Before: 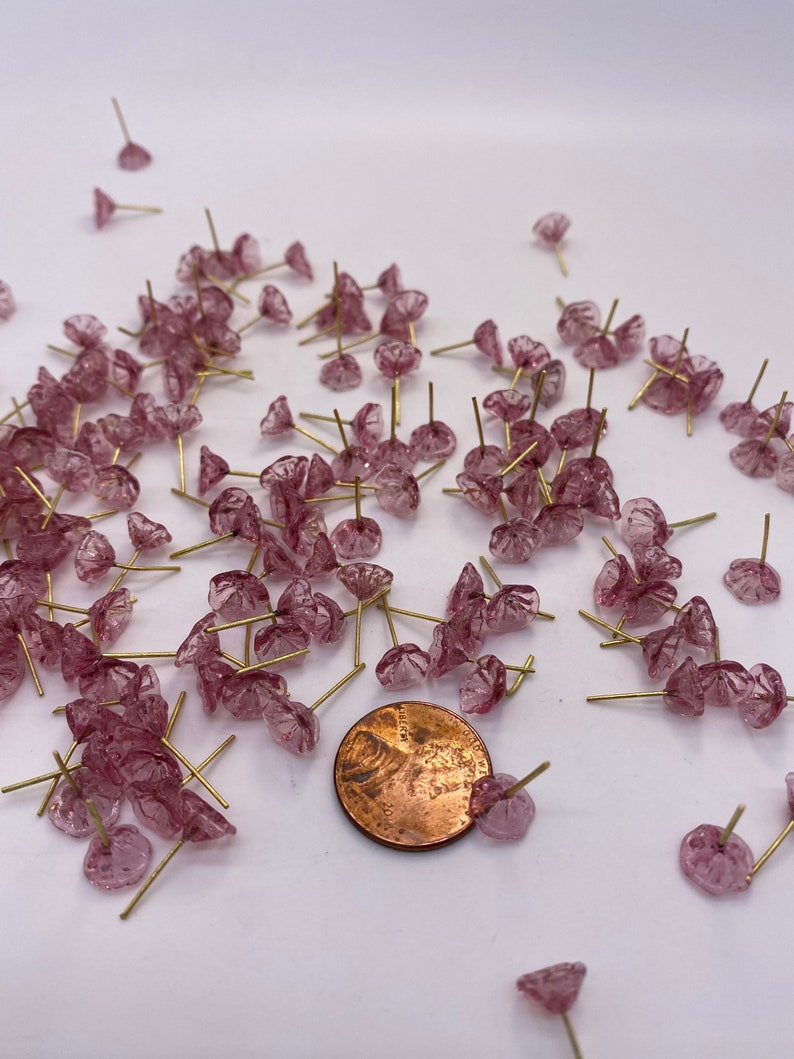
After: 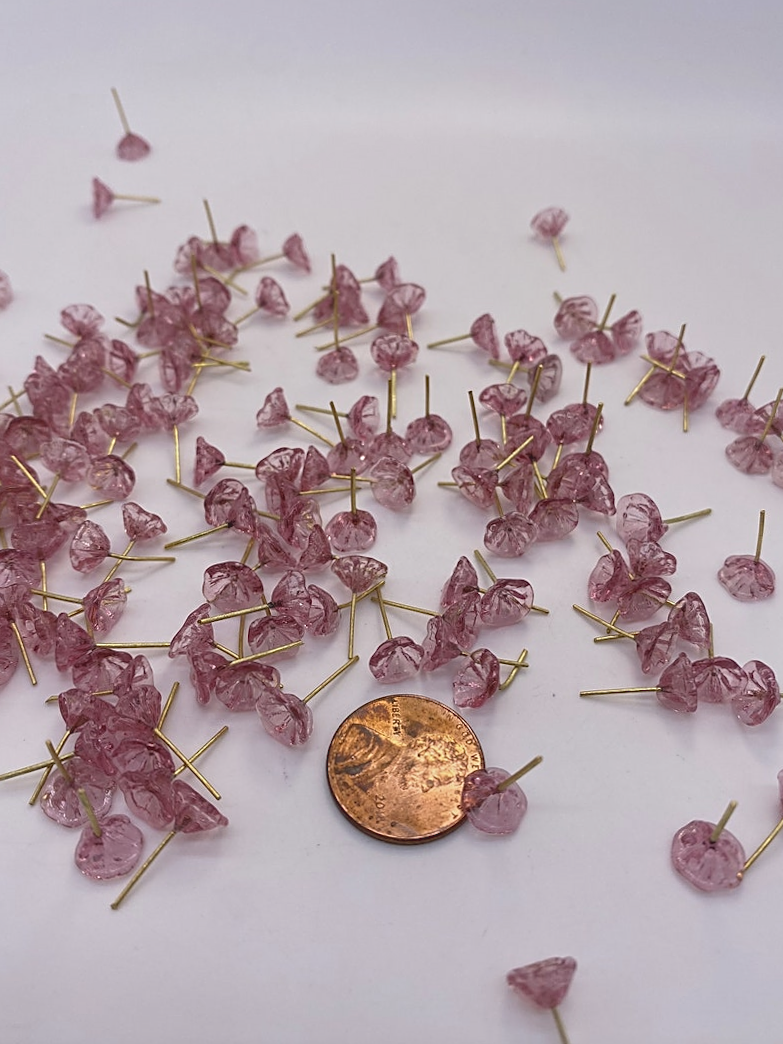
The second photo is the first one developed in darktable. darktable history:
contrast brightness saturation: contrast -0.161, brightness 0.047, saturation -0.127
color calibration: illuminant same as pipeline (D50), adaptation XYZ, x 0.346, y 0.358, temperature 5008.04 K, gamut compression 0.993
crop and rotate: angle -0.603°
sharpen: on, module defaults
